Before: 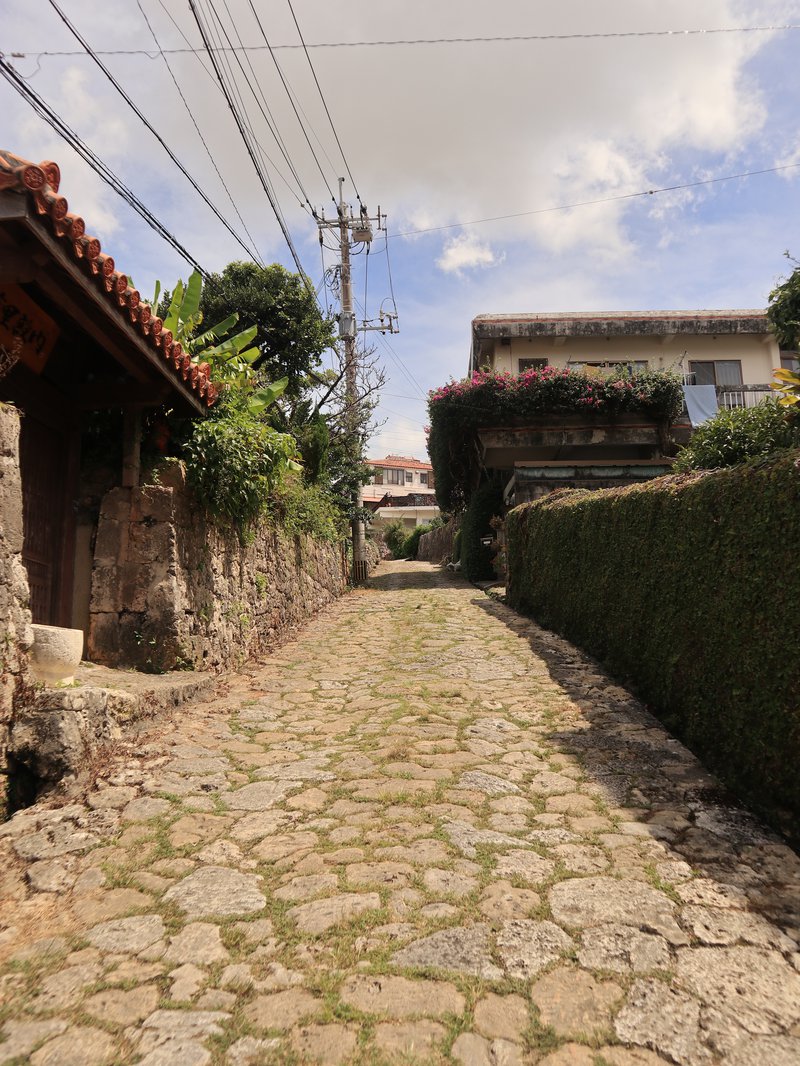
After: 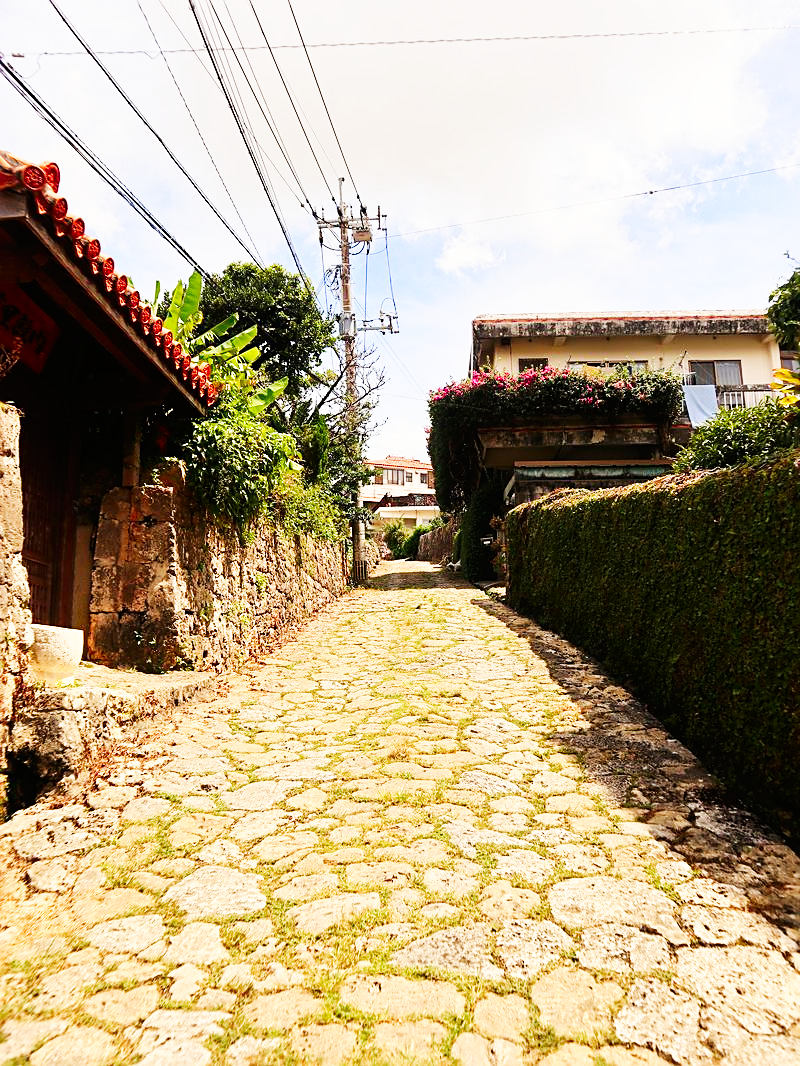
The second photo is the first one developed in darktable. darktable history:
sharpen: on, module defaults
base curve: curves: ch0 [(0, 0) (0.007, 0.004) (0.027, 0.03) (0.046, 0.07) (0.207, 0.54) (0.442, 0.872) (0.673, 0.972) (1, 1)], preserve colors none
contrast brightness saturation: brightness -0.026, saturation 0.369
